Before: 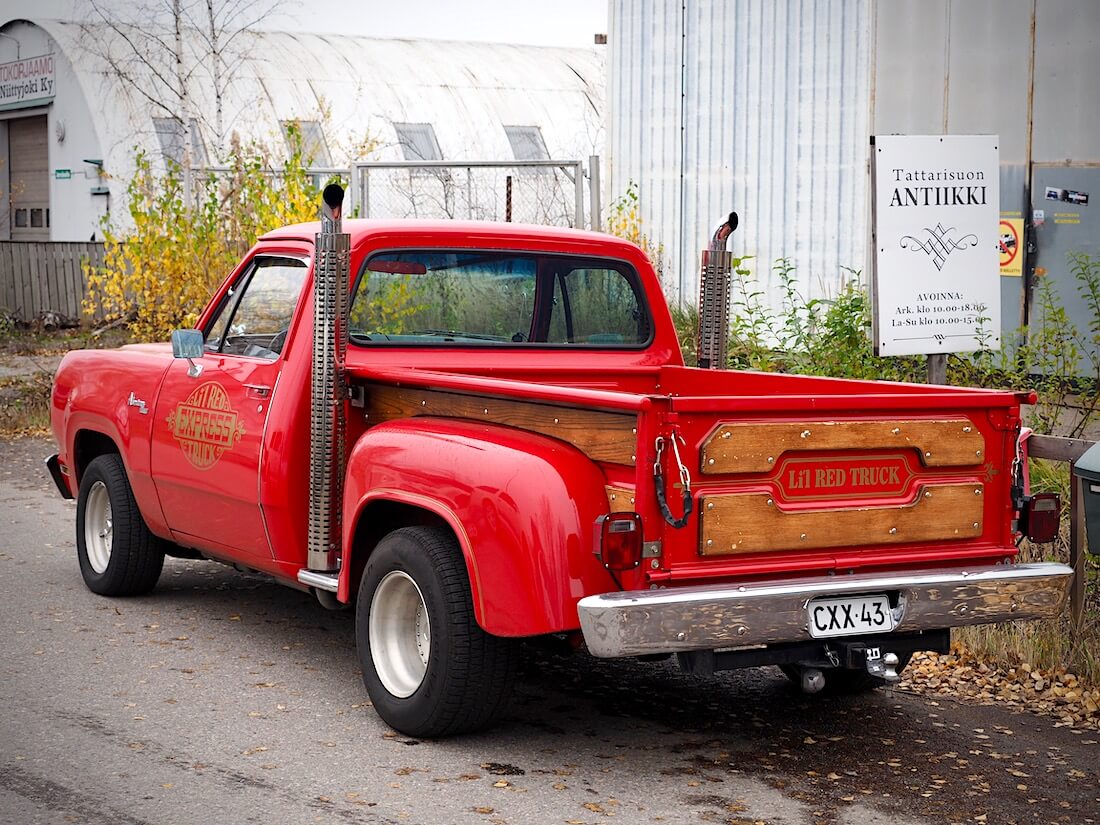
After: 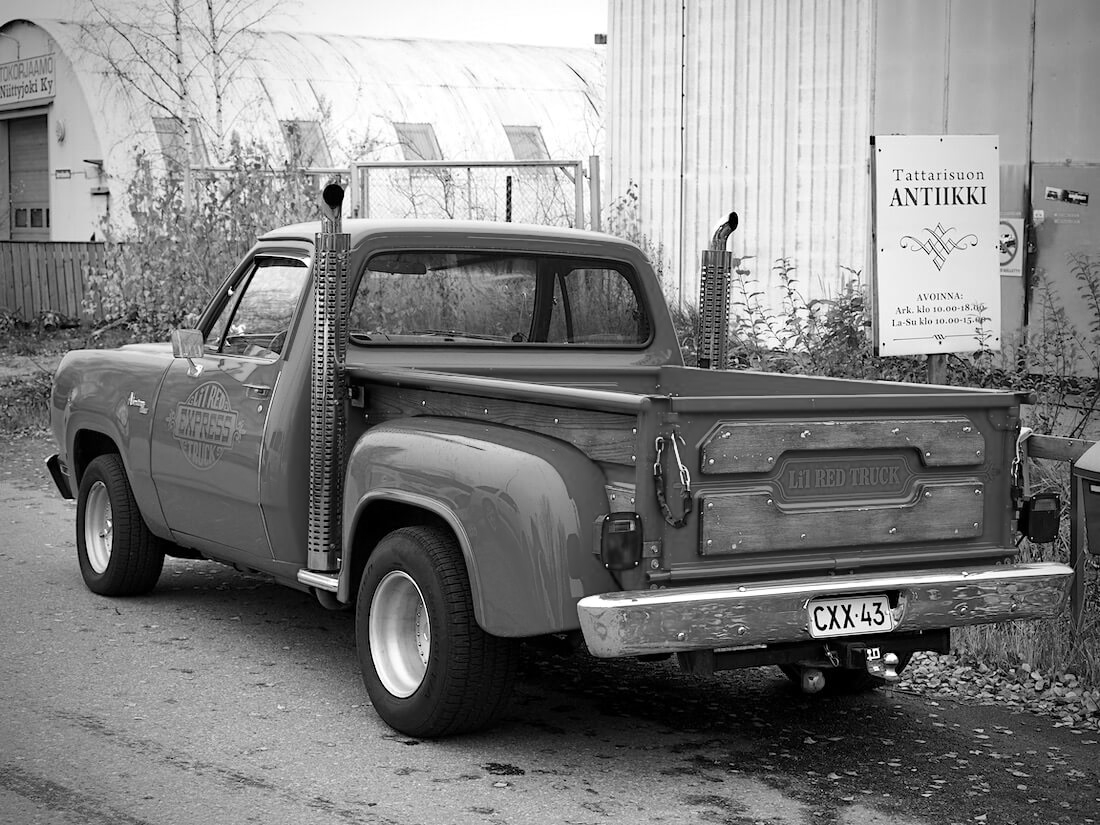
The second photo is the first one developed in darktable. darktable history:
color calibration: output gray [0.22, 0.42, 0.37, 0], illuminant F (fluorescent), F source F9 (Cool White Deluxe 4150 K) – high CRI, x 0.374, y 0.373, temperature 4160.92 K
